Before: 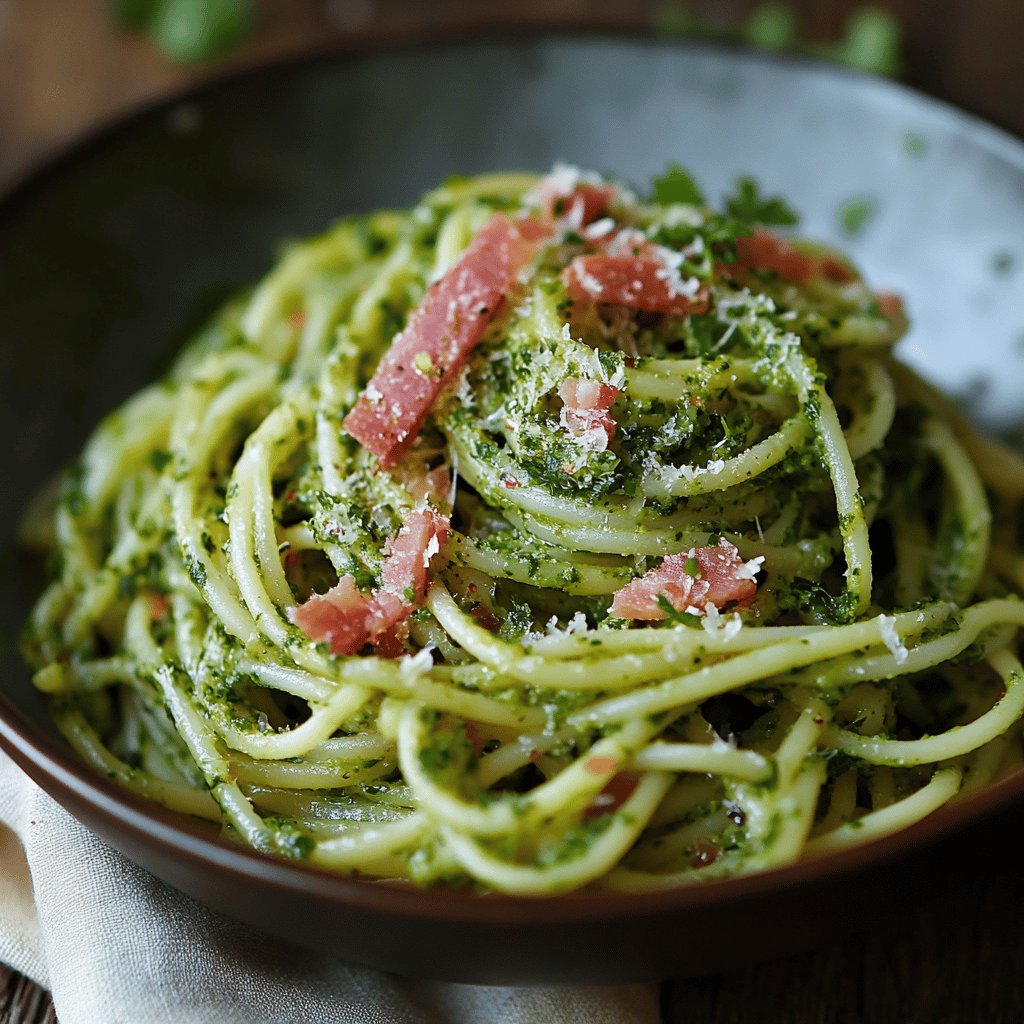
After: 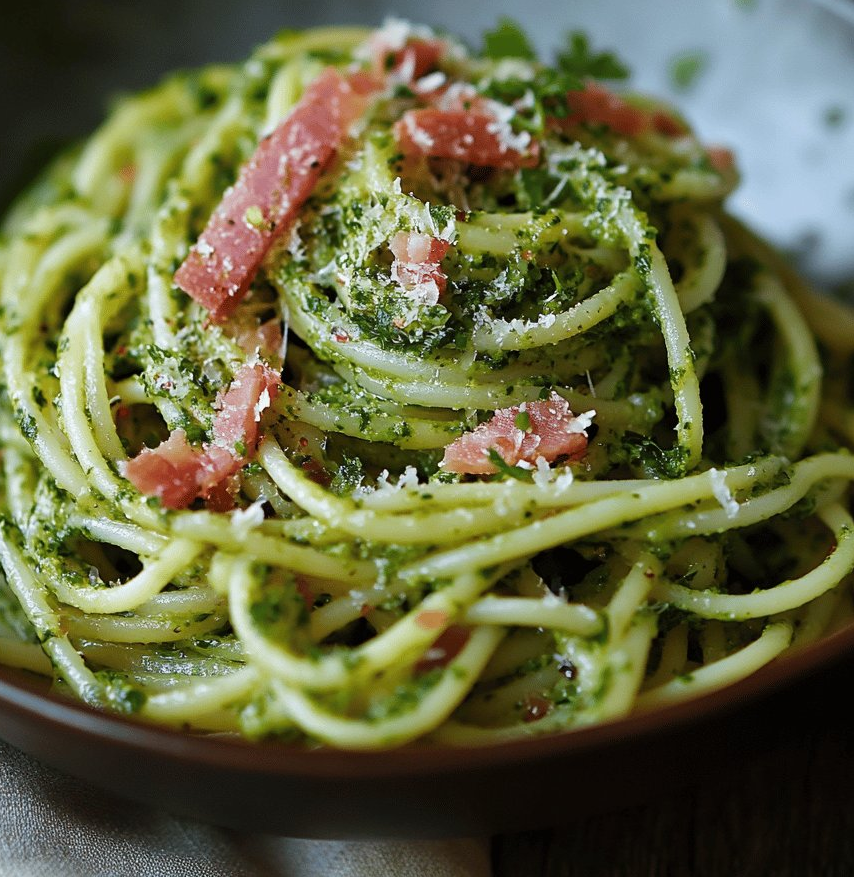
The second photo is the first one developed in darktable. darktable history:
crop: left 16.528%, top 14.295%
